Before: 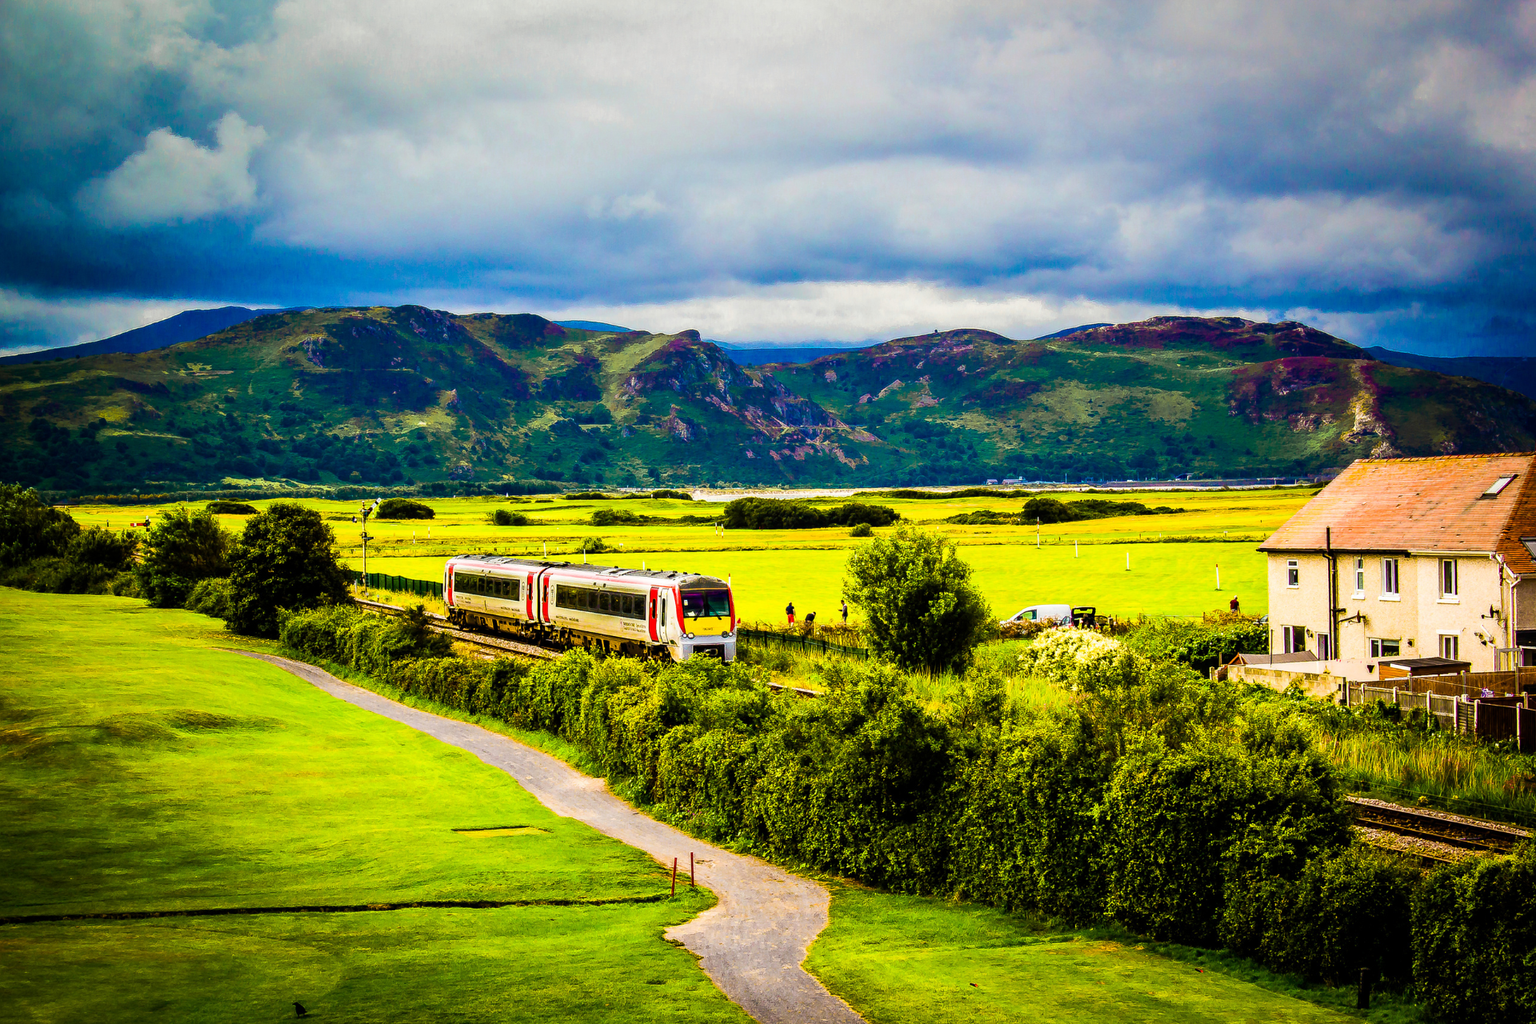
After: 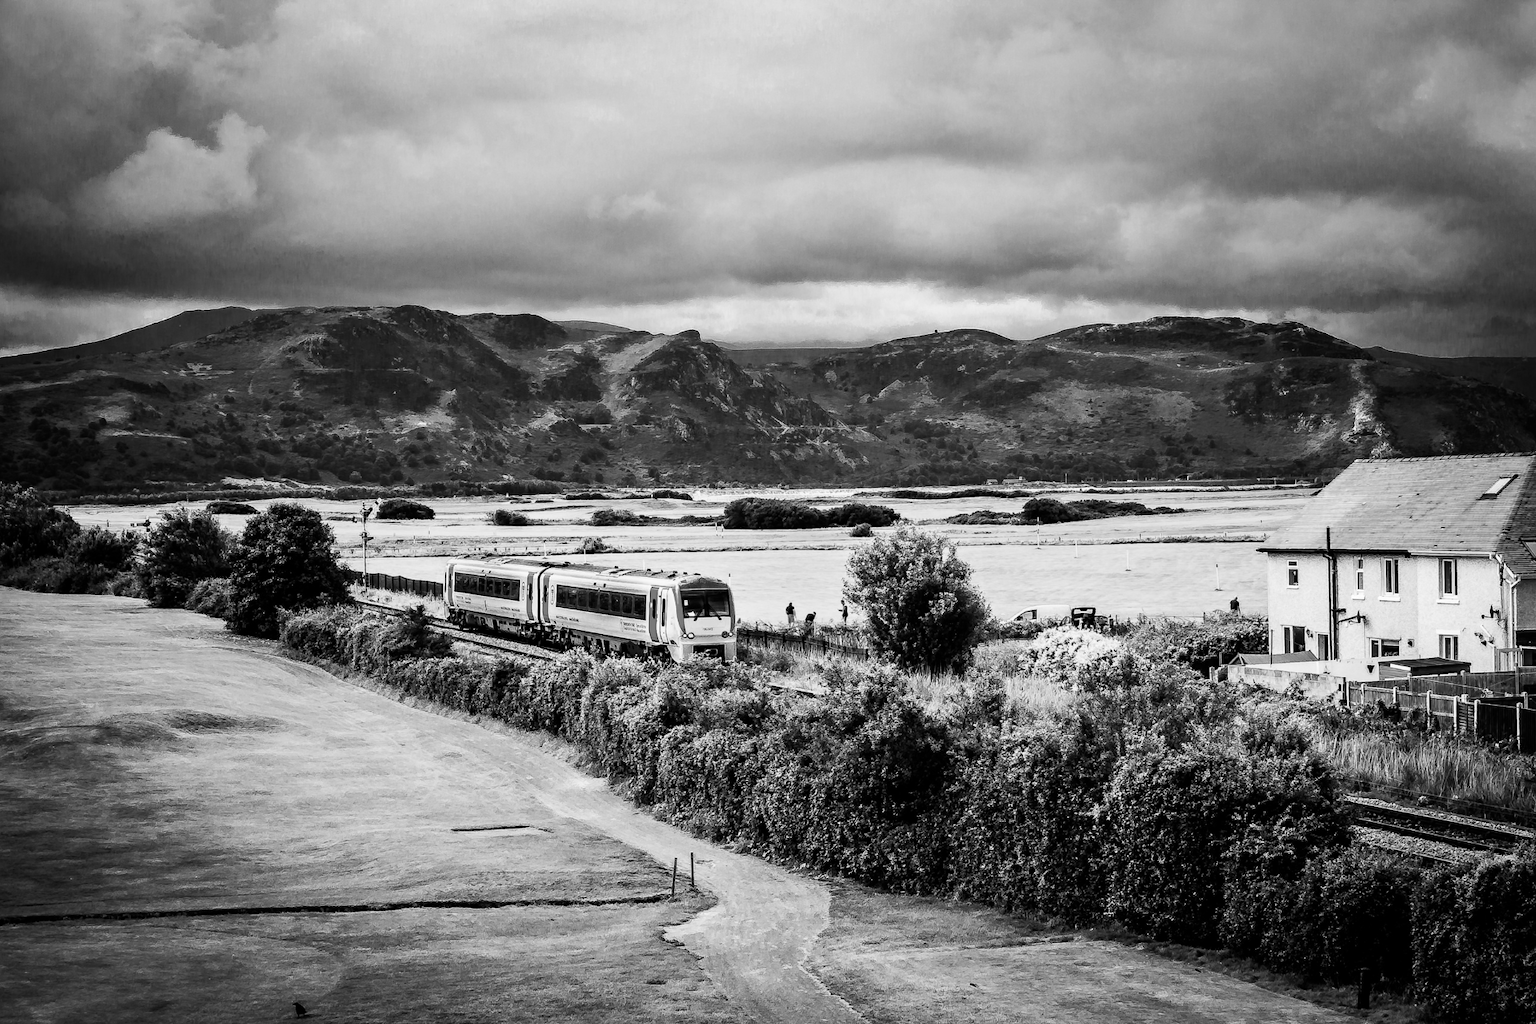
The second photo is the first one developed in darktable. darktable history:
monochrome: on, module defaults
contrast brightness saturation: contrast 0.03, brightness -0.04
velvia: on, module defaults
